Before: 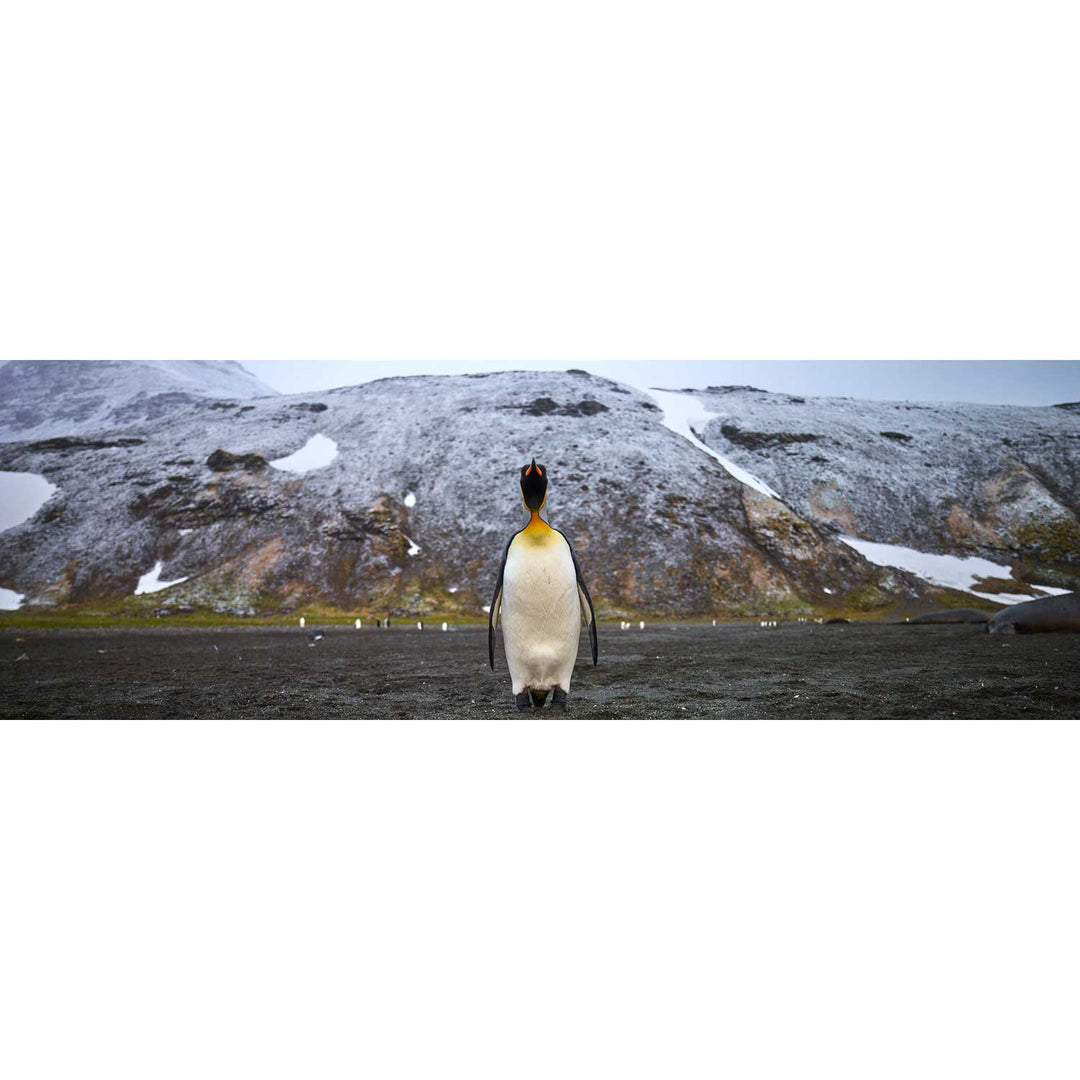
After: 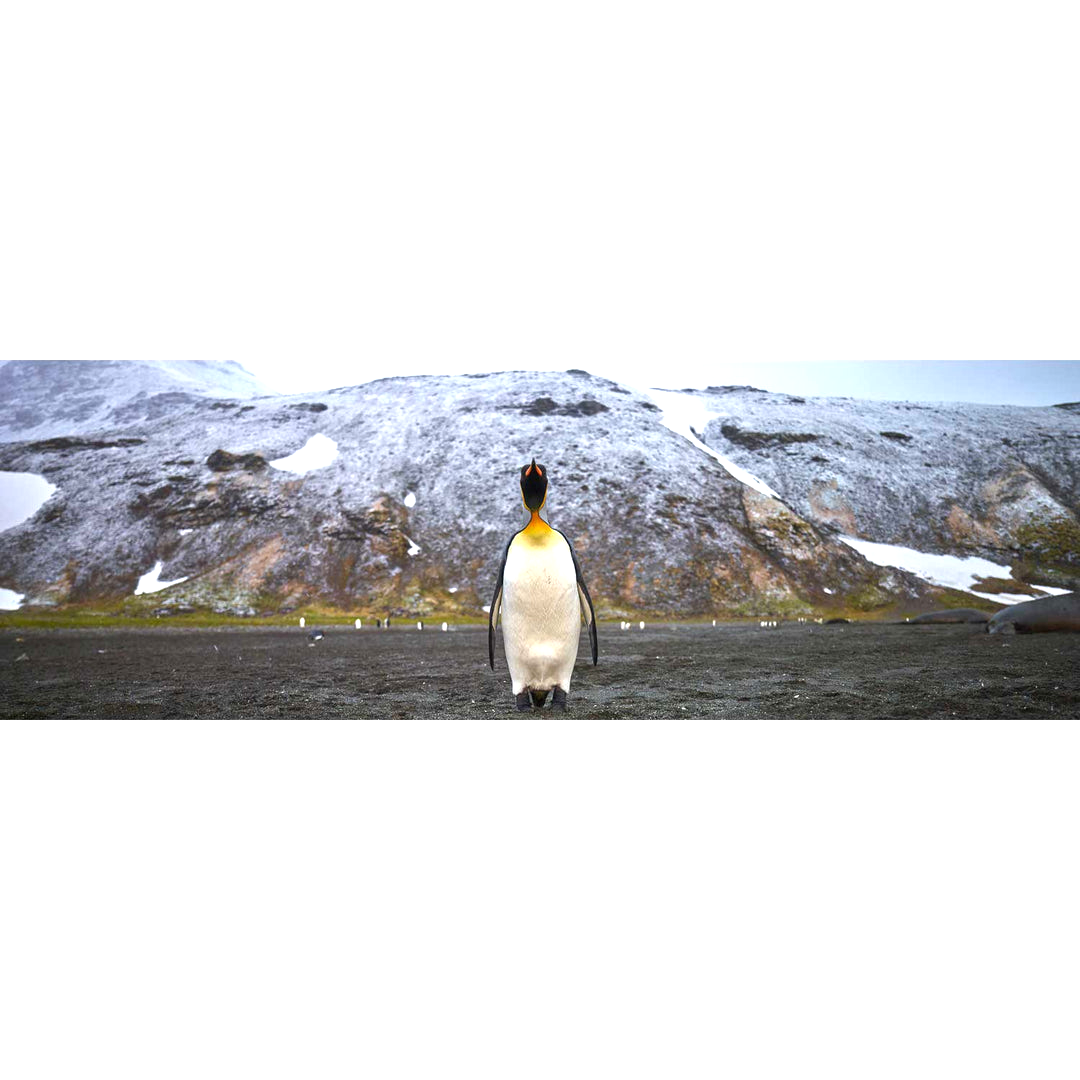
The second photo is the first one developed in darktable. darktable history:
shadows and highlights: shadows 24.82, highlights -23.88, highlights color adjustment 0.425%
exposure: black level correction 0, exposure 0.695 EV, compensate highlight preservation false
